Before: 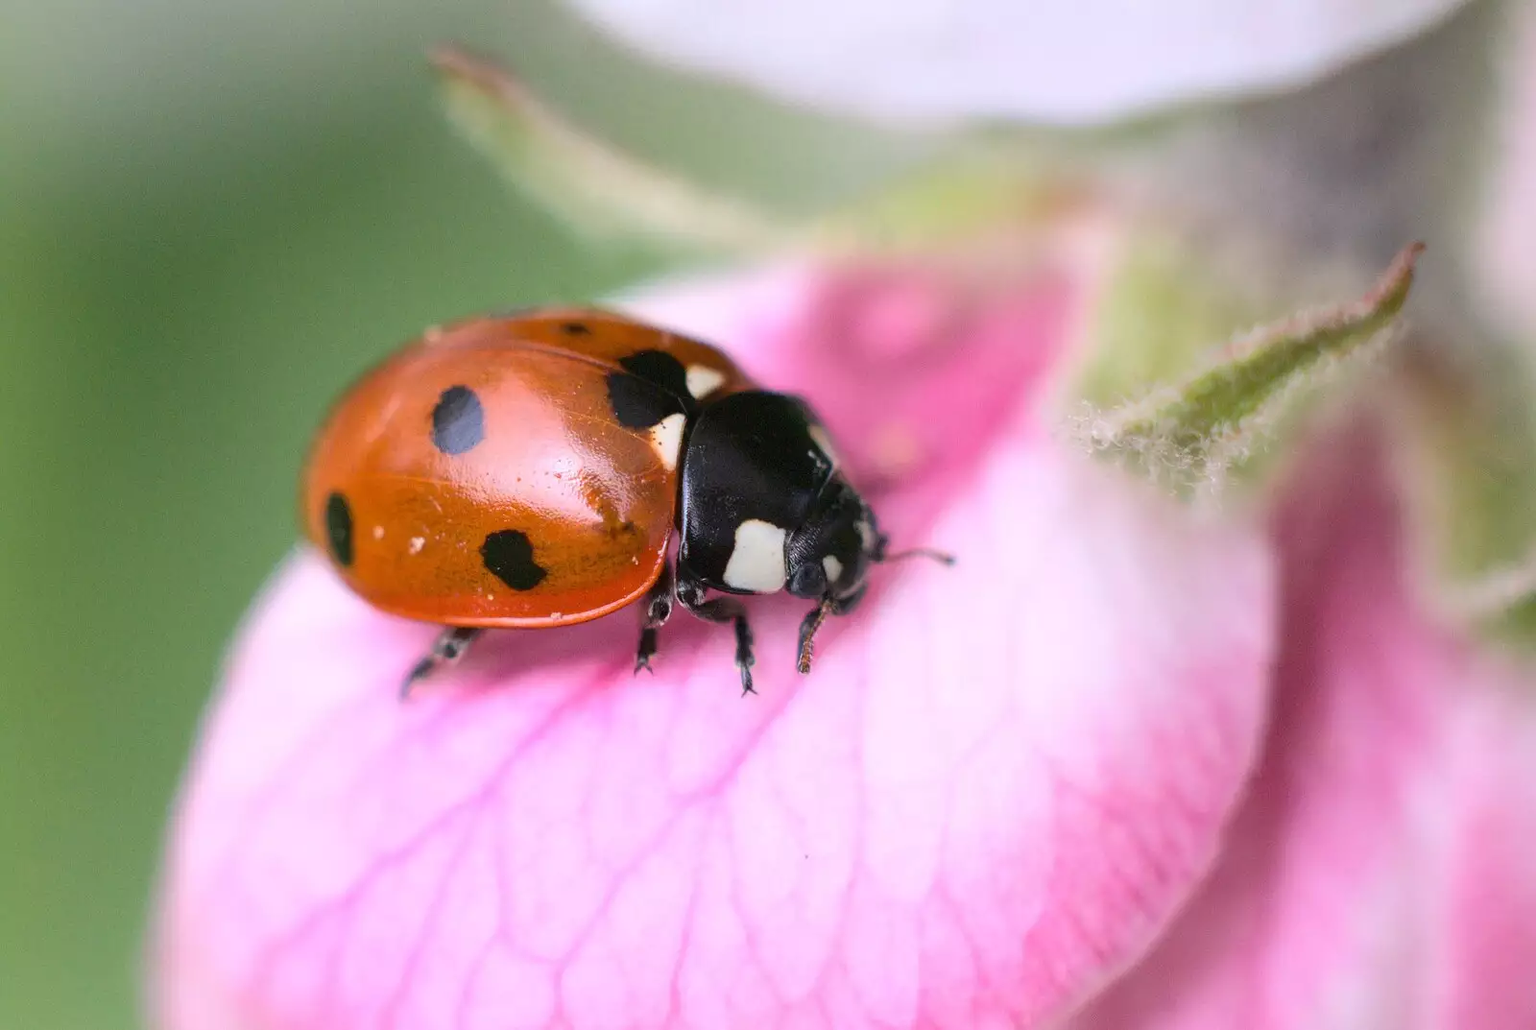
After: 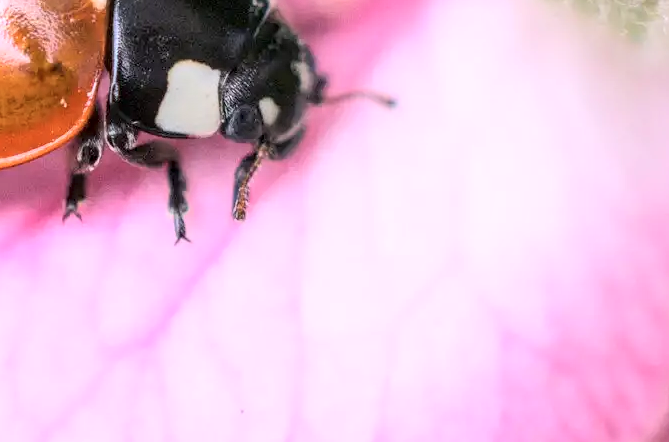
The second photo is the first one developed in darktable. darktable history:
tone curve: curves: ch0 [(0, 0) (0.004, 0.001) (0.133, 0.16) (0.325, 0.399) (0.475, 0.588) (0.832, 0.903) (1, 1)], color space Lab, independent channels, preserve colors none
local contrast: detail 130%
crop: left 37.395%, top 44.86%, right 20.739%, bottom 13.854%
